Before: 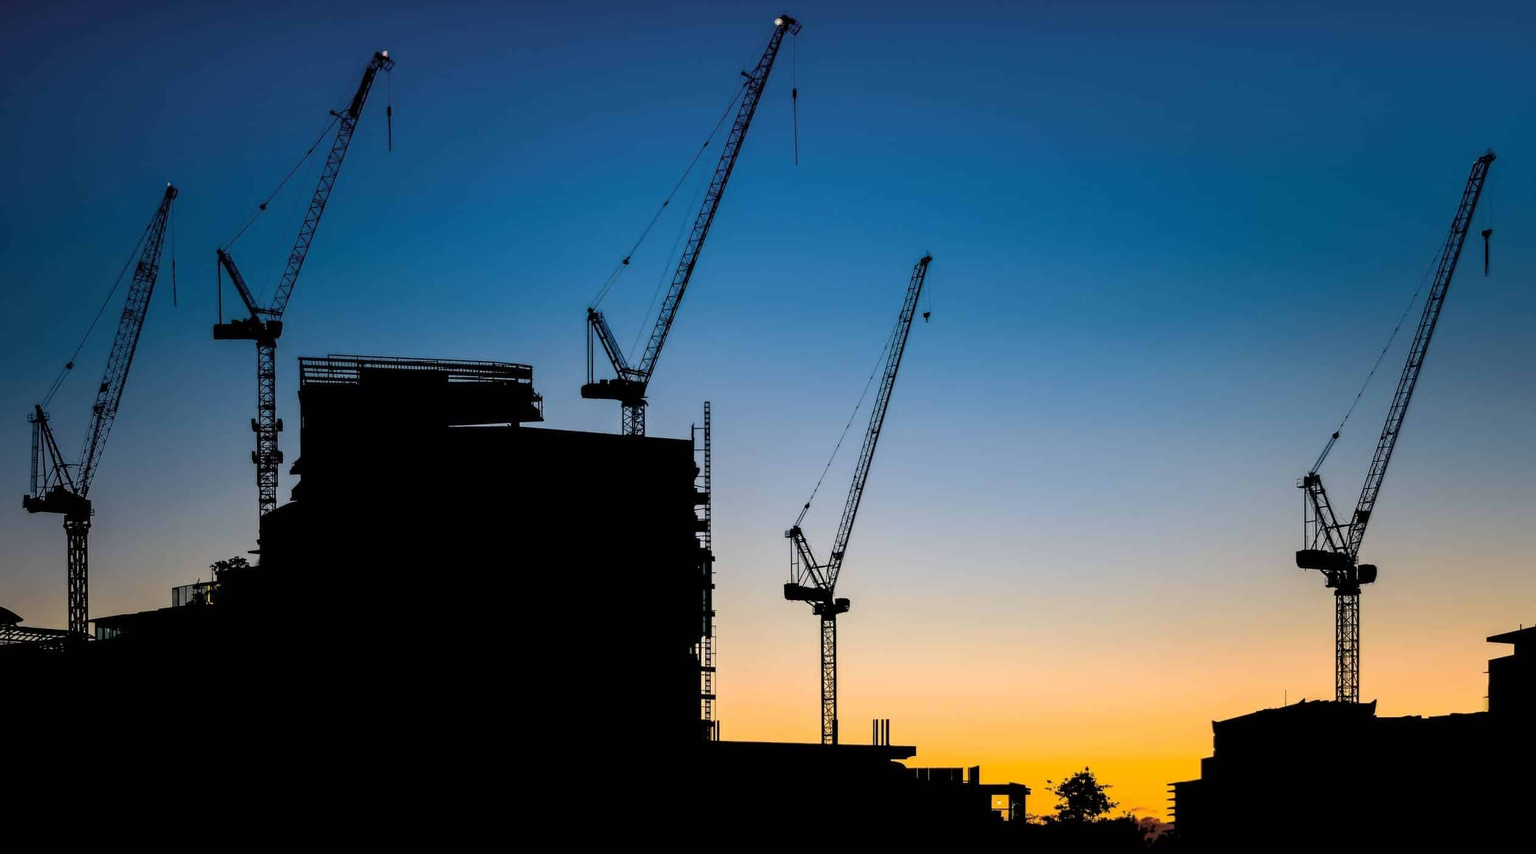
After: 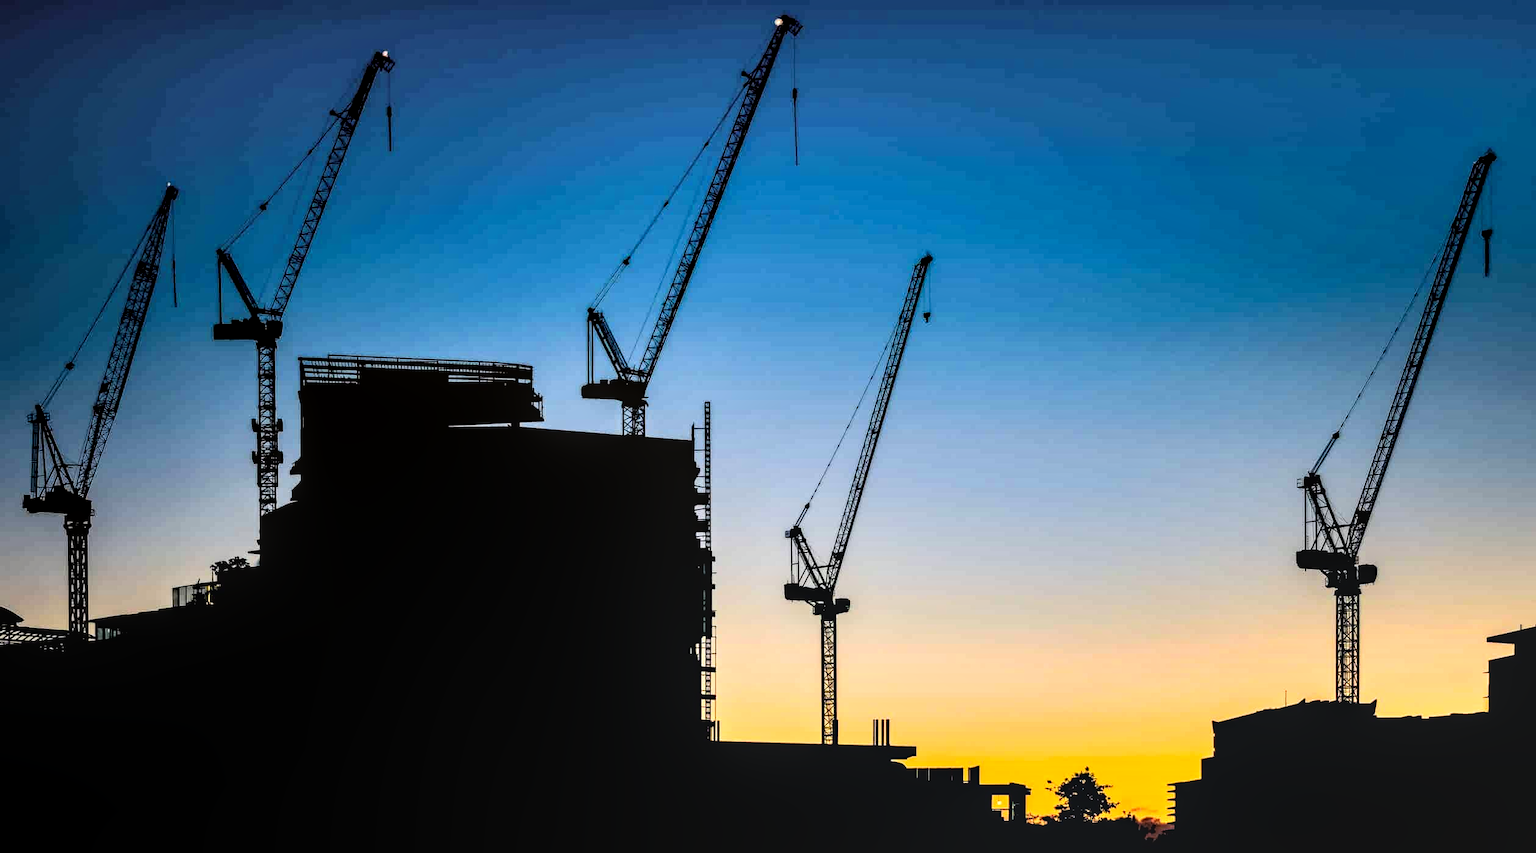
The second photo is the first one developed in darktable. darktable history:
contrast equalizer: octaves 7, y [[0.6 ×6], [0.55 ×6], [0 ×6], [0 ×6], [0 ×6]]
tone curve: curves: ch0 [(0, 0) (0.004, 0.001) (0.133, 0.112) (0.325, 0.362) (0.832, 0.893) (1, 1)], color space Lab, linked channels, preserve colors none
local contrast: on, module defaults
